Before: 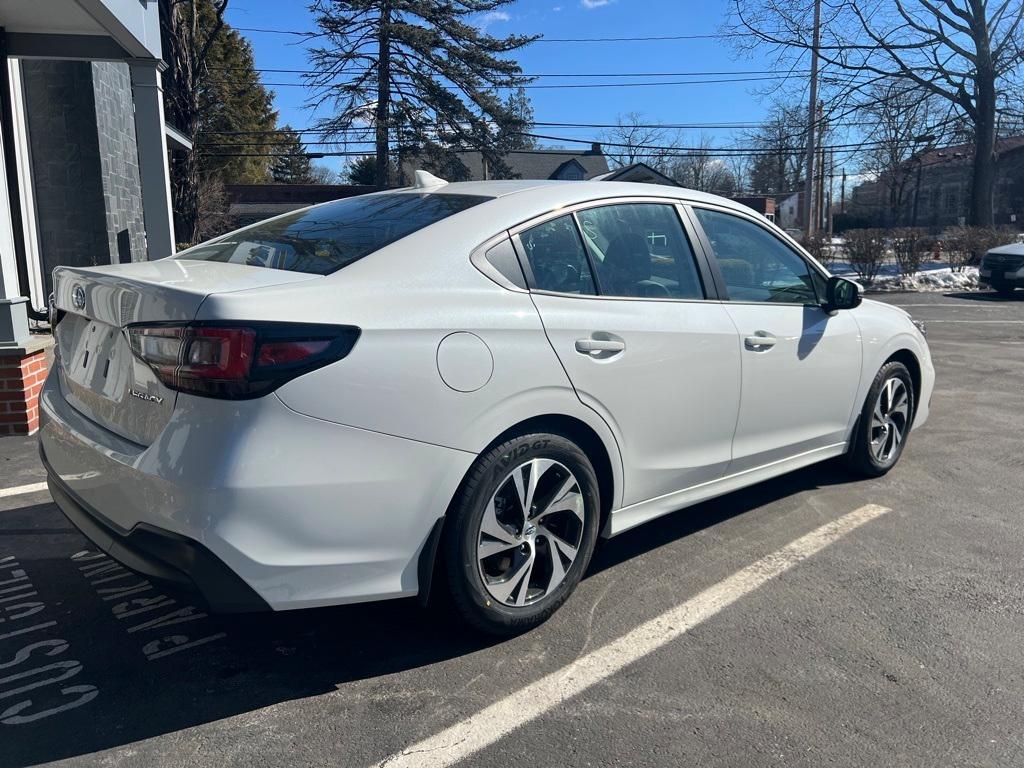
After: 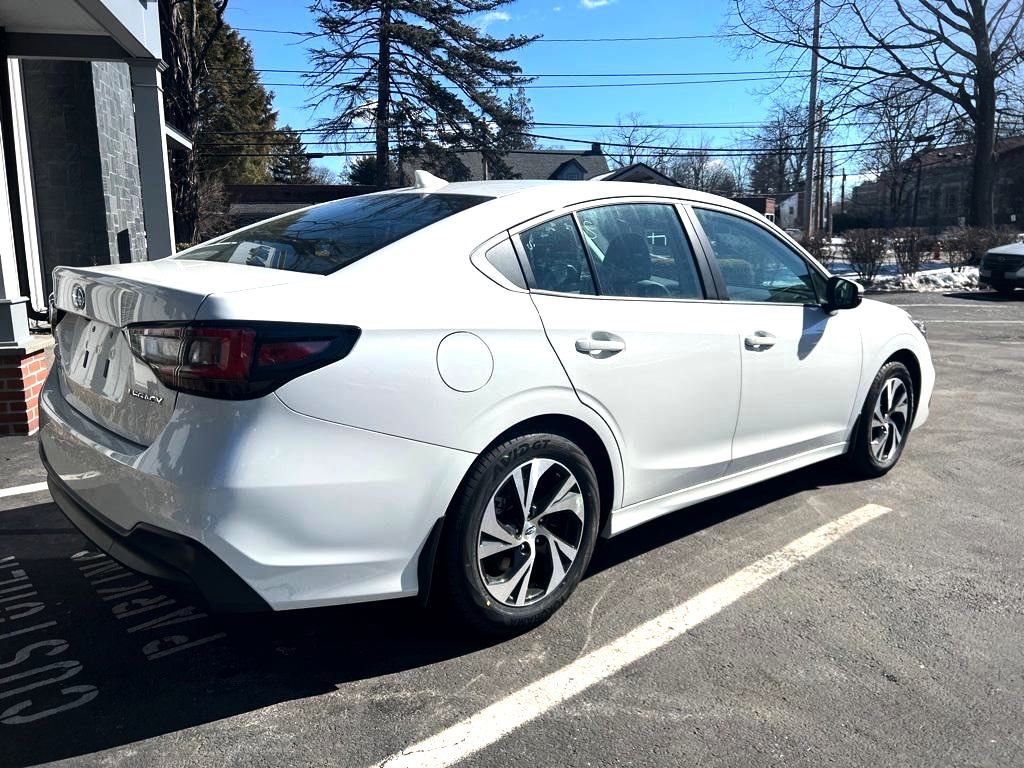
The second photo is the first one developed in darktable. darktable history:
vignetting: fall-off radius 60.92%
exposure: black level correction 0.001, exposure 0.14 EV, compensate highlight preservation false
tone equalizer: -8 EV -0.75 EV, -7 EV -0.7 EV, -6 EV -0.6 EV, -5 EV -0.4 EV, -3 EV 0.4 EV, -2 EV 0.6 EV, -1 EV 0.7 EV, +0 EV 0.75 EV, edges refinement/feathering 500, mask exposure compensation -1.57 EV, preserve details no
